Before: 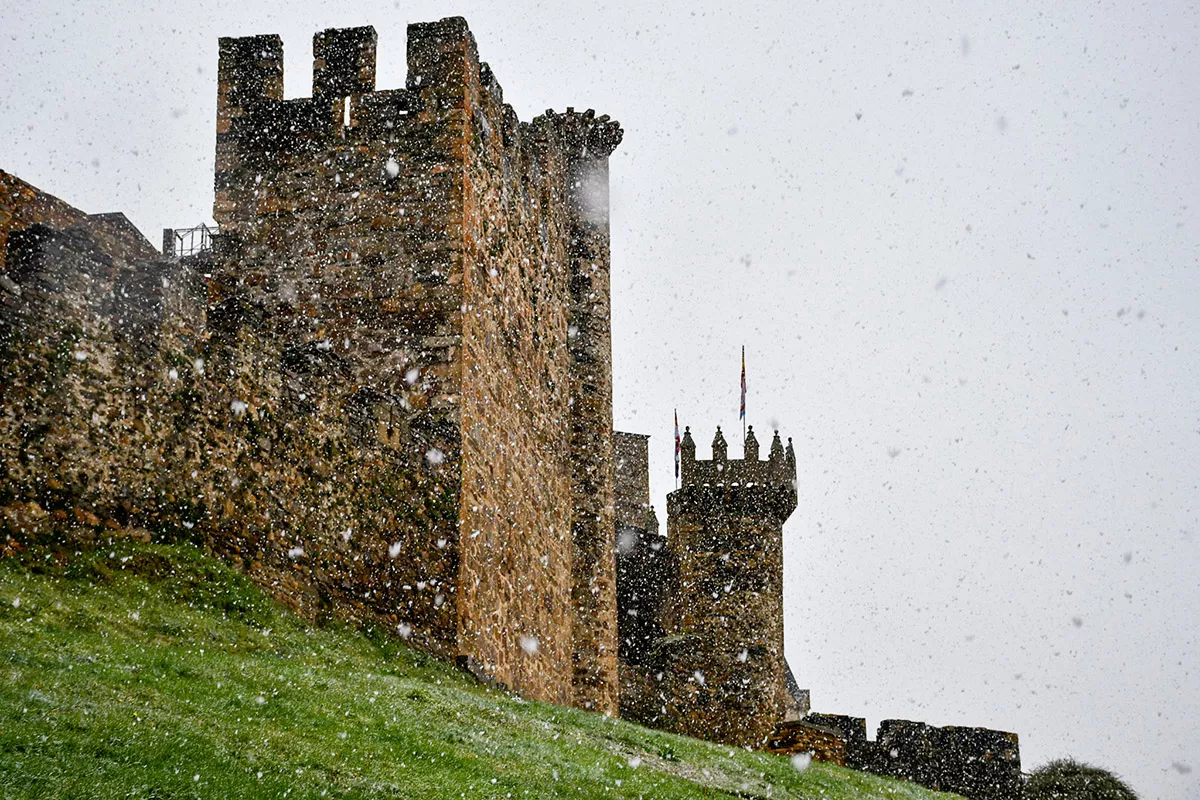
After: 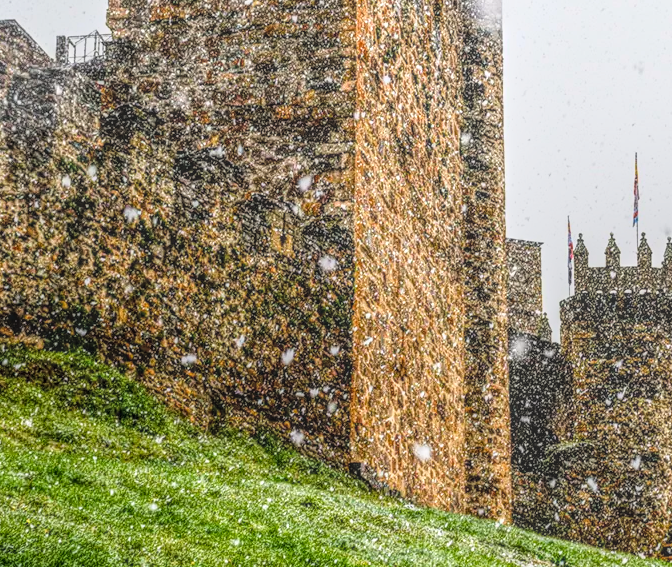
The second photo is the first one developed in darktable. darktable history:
crop: left 8.972%, top 24.207%, right 34.633%, bottom 4.735%
local contrast: highlights 5%, shadows 7%, detail 200%, midtone range 0.247
base curve: curves: ch0 [(0, 0) (0.028, 0.03) (0.105, 0.232) (0.387, 0.748) (0.754, 0.968) (1, 1)]
